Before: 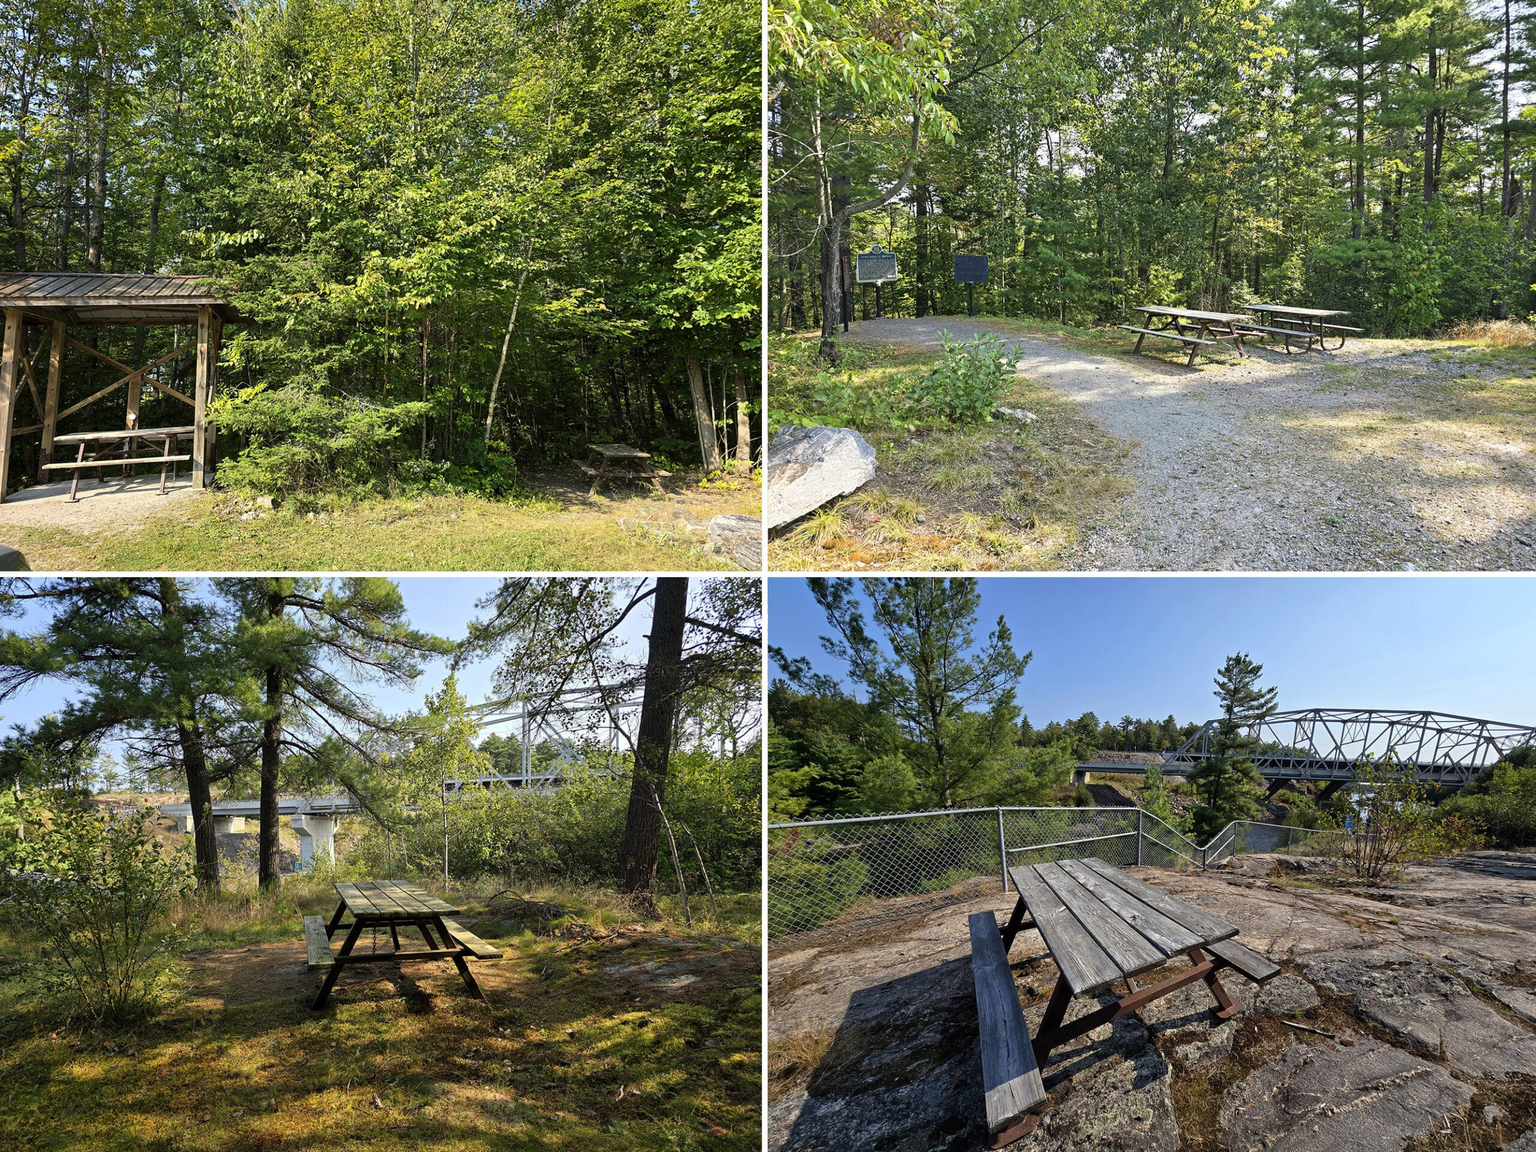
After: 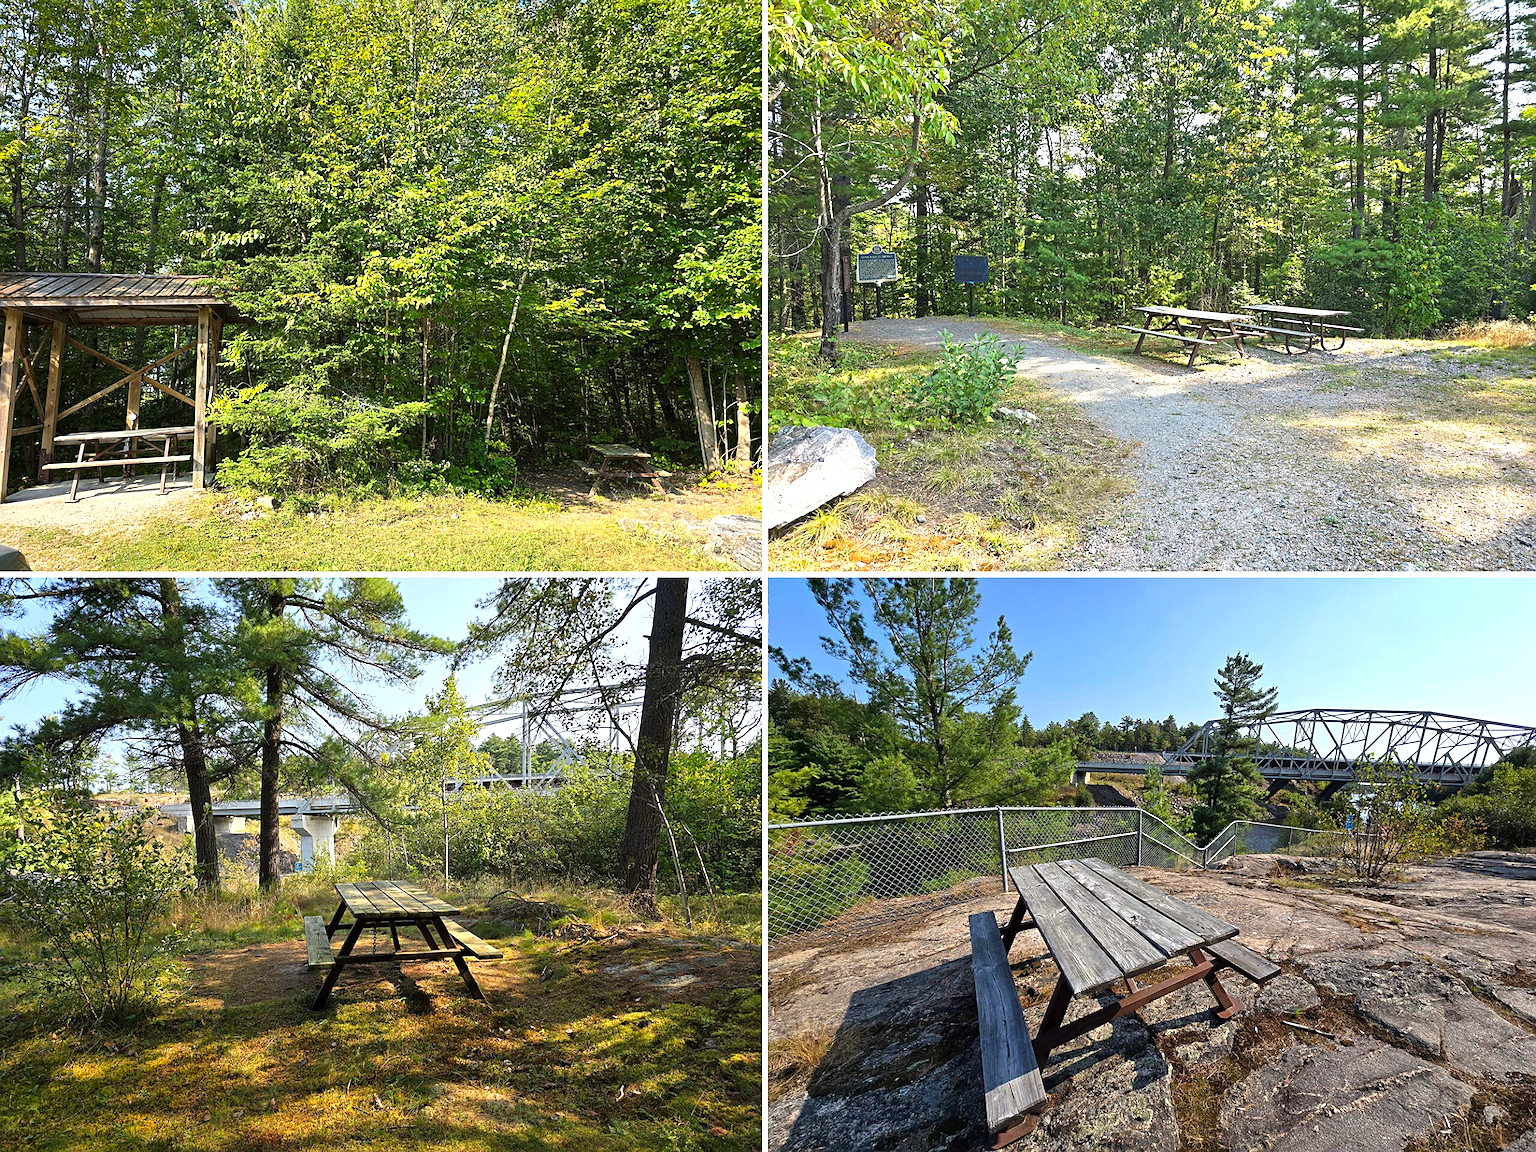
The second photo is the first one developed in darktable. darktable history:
sharpen: radius 1.894, amount 0.409, threshold 1.287
exposure: exposure 0.496 EV, compensate exposure bias true, compensate highlight preservation false
